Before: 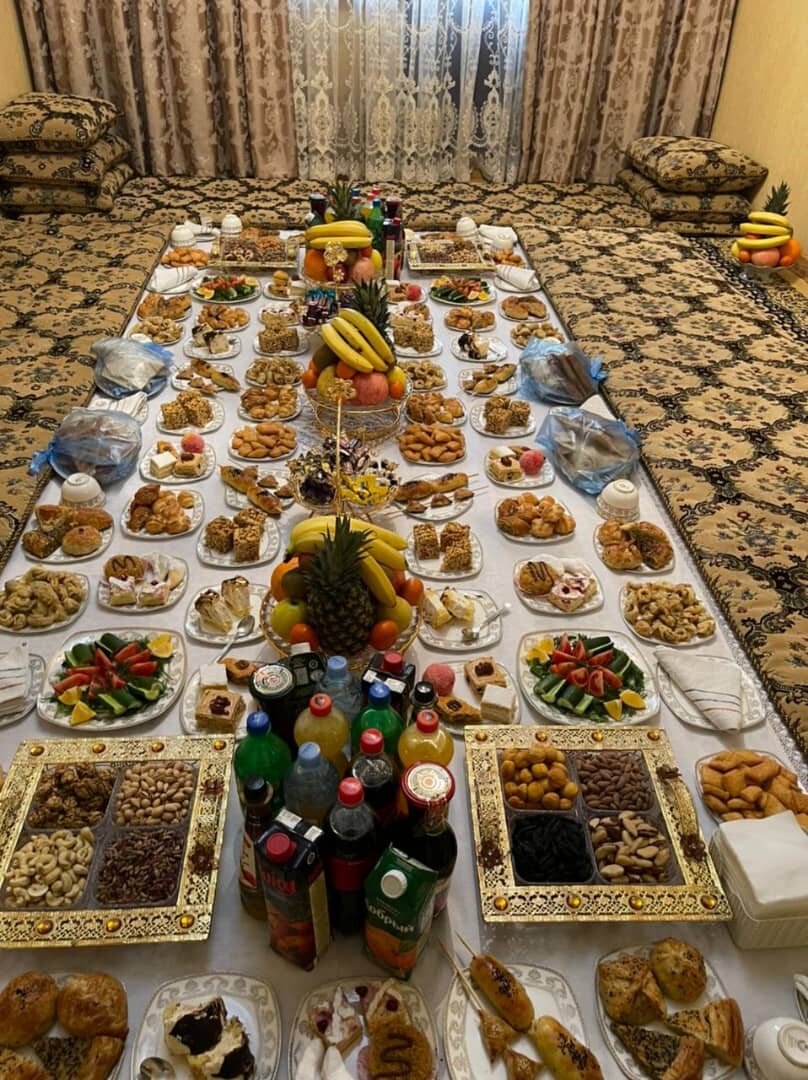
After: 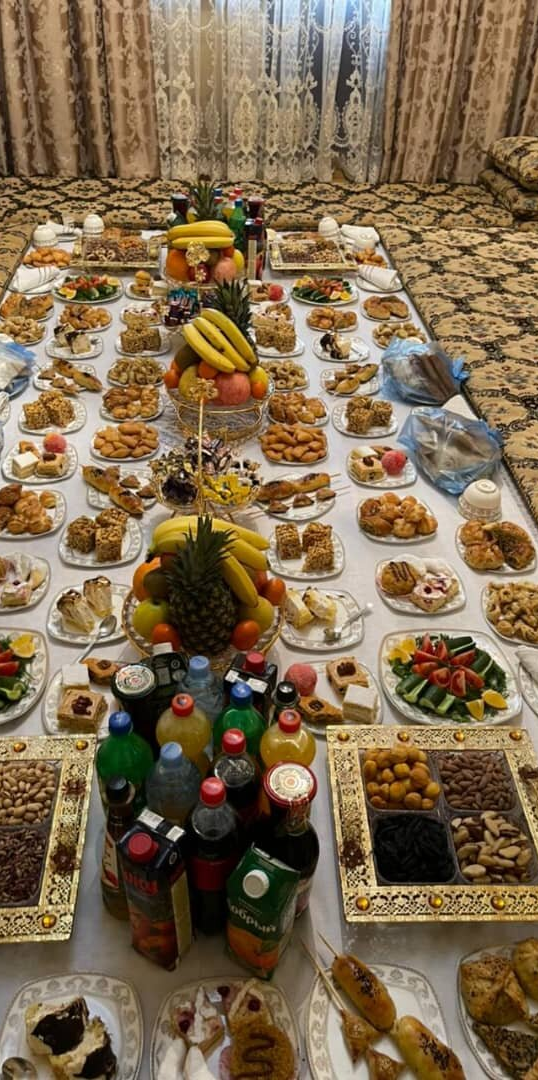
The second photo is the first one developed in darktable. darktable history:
crop: left 17.146%, right 16.167%
